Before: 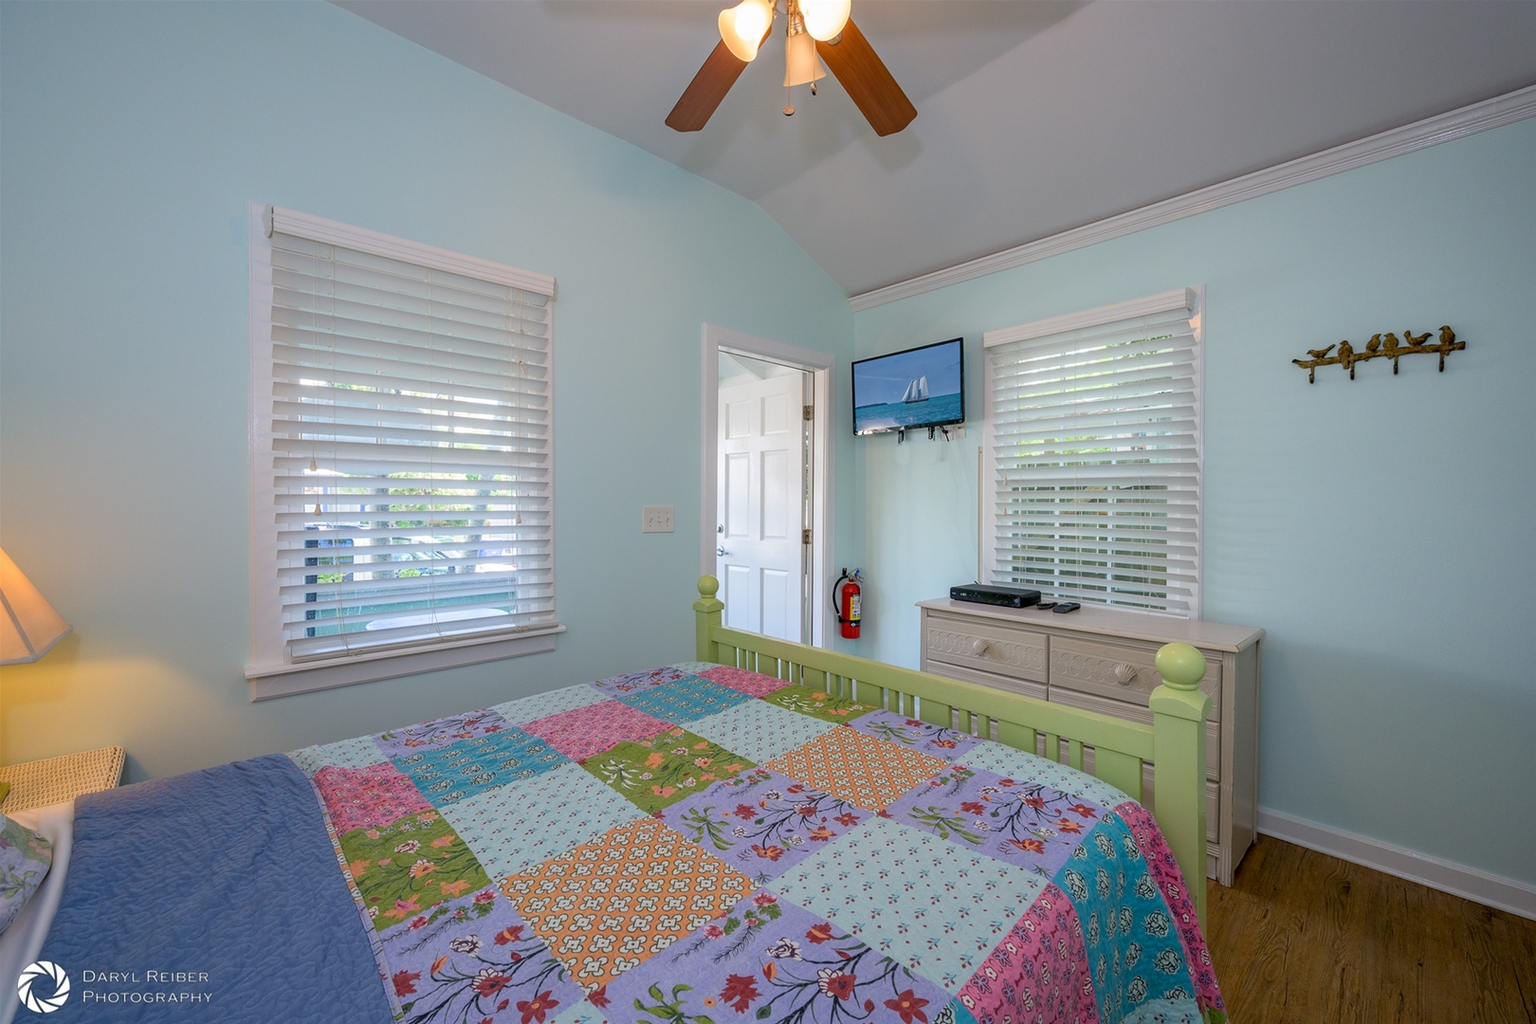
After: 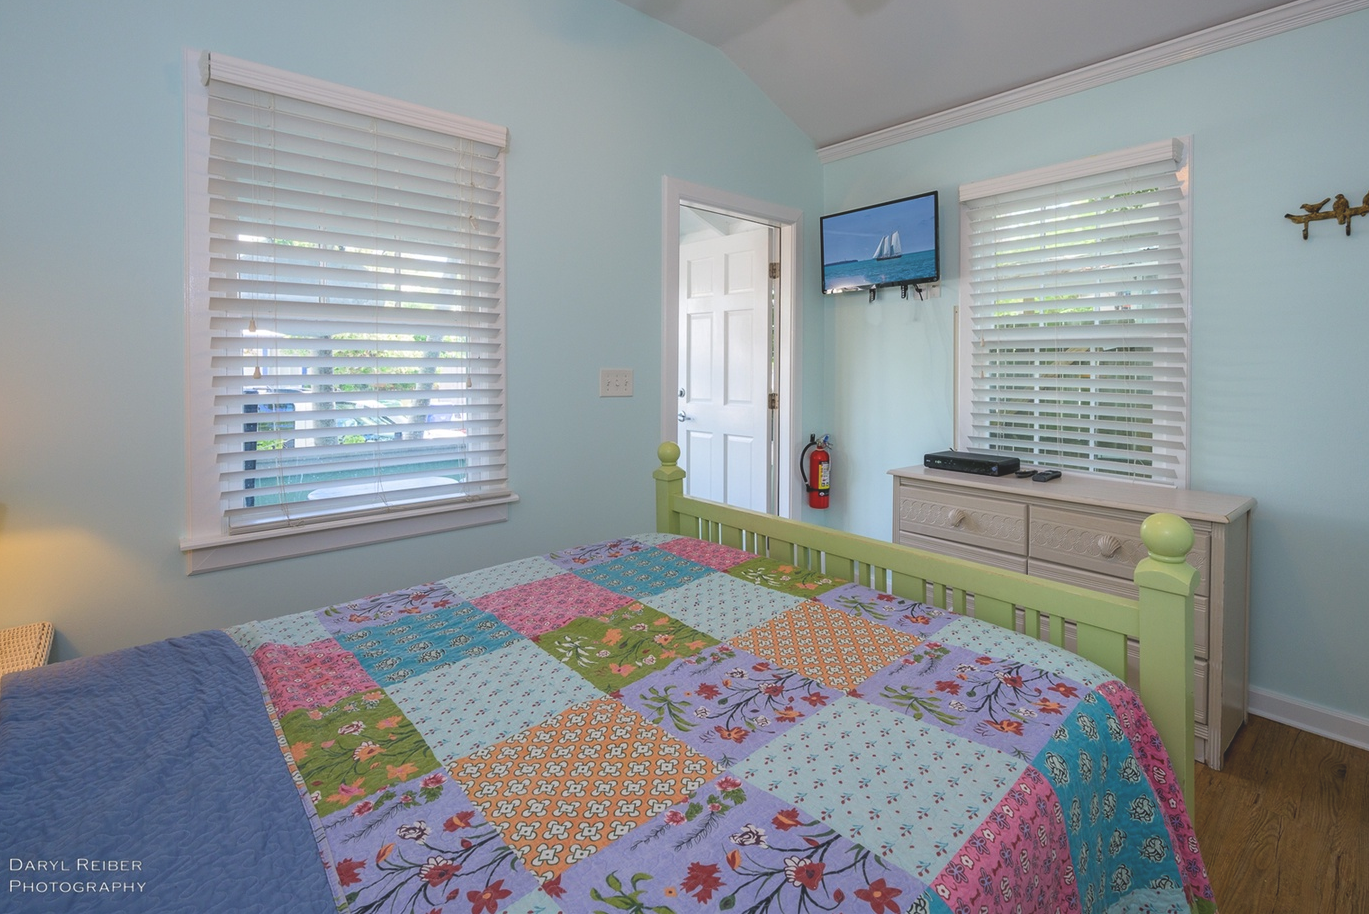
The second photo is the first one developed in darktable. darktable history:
crop and rotate: left 4.847%, top 15.328%, right 10.638%
exposure: black level correction -0.016, compensate exposure bias true, compensate highlight preservation false
